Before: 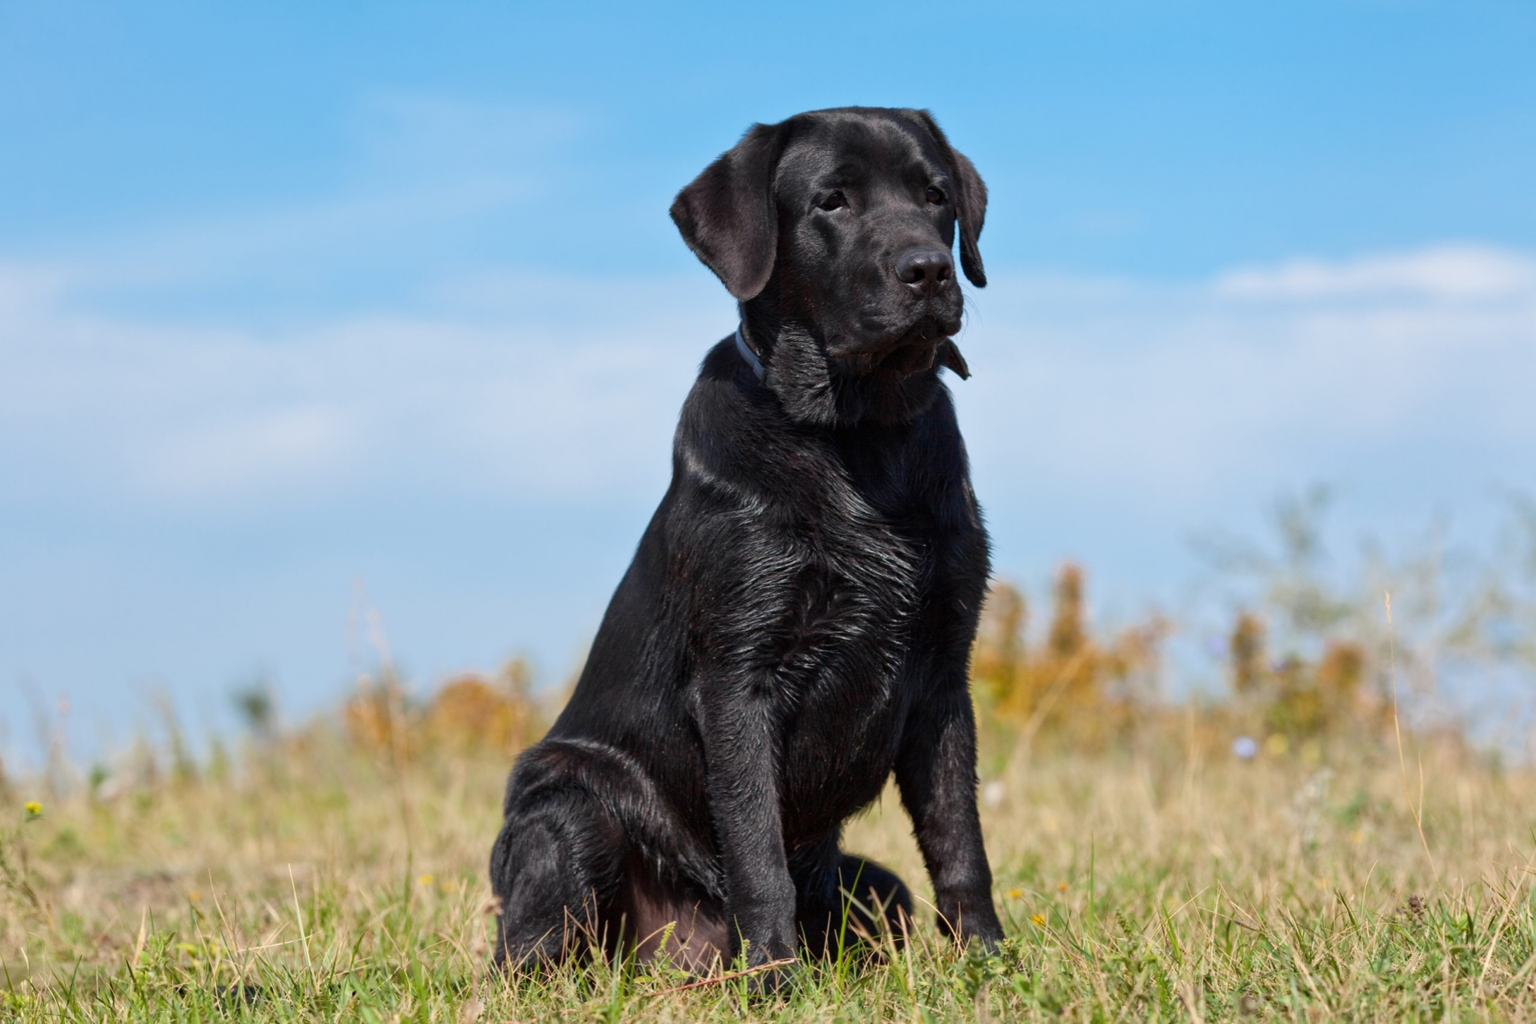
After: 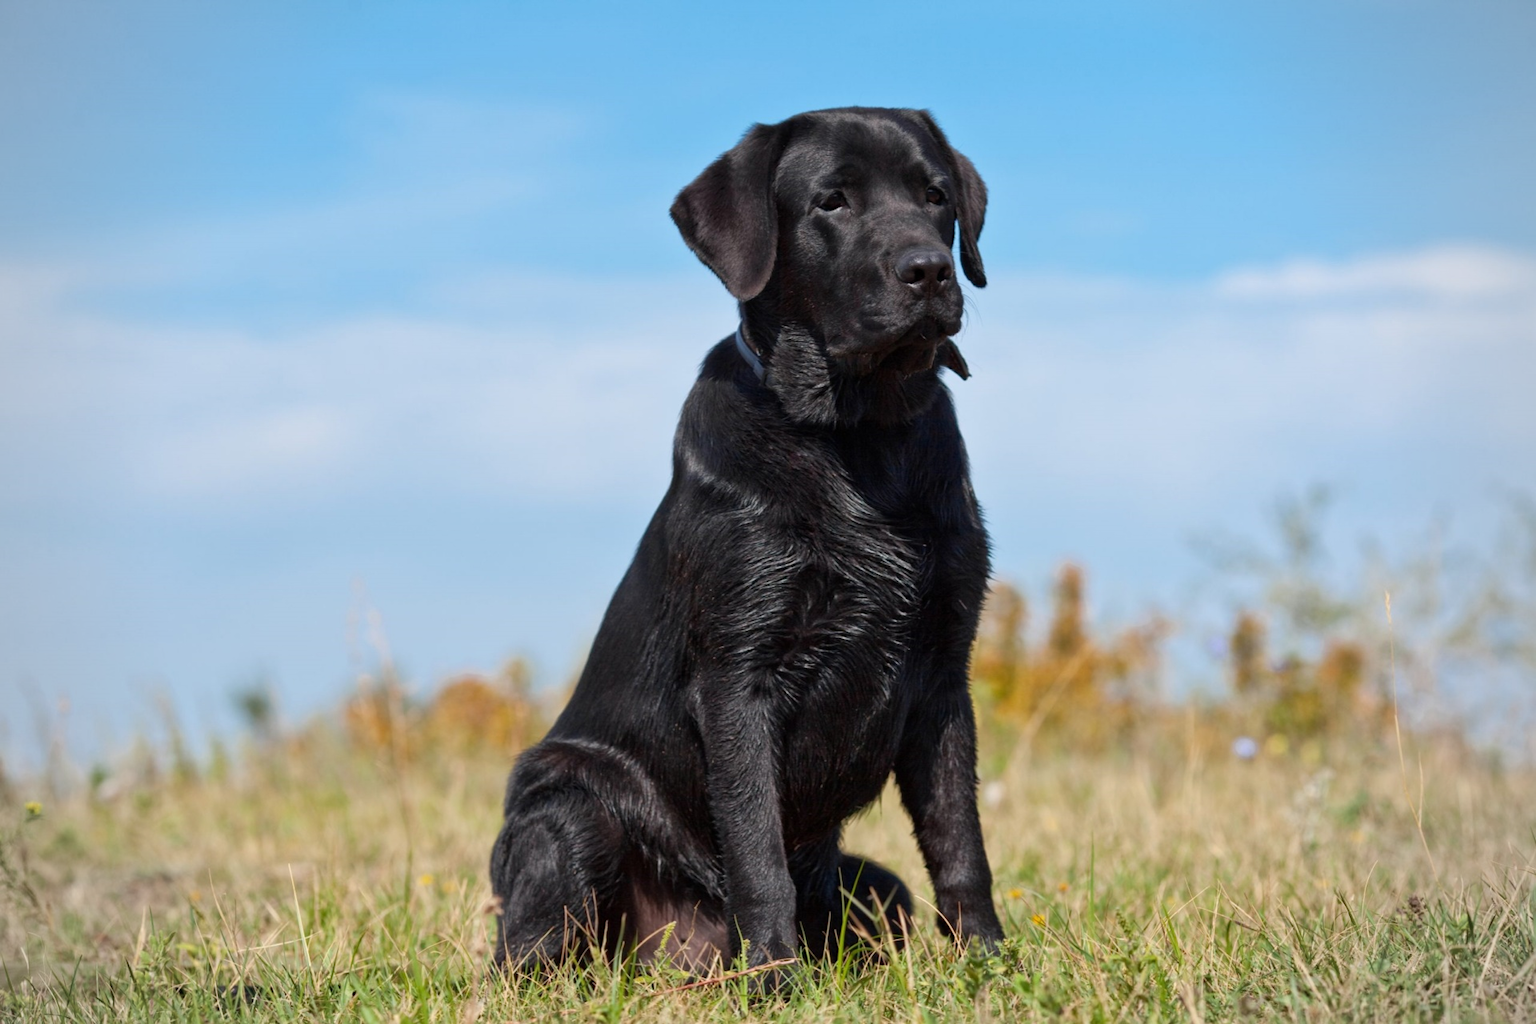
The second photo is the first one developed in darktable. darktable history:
vignetting: brightness -0.289
